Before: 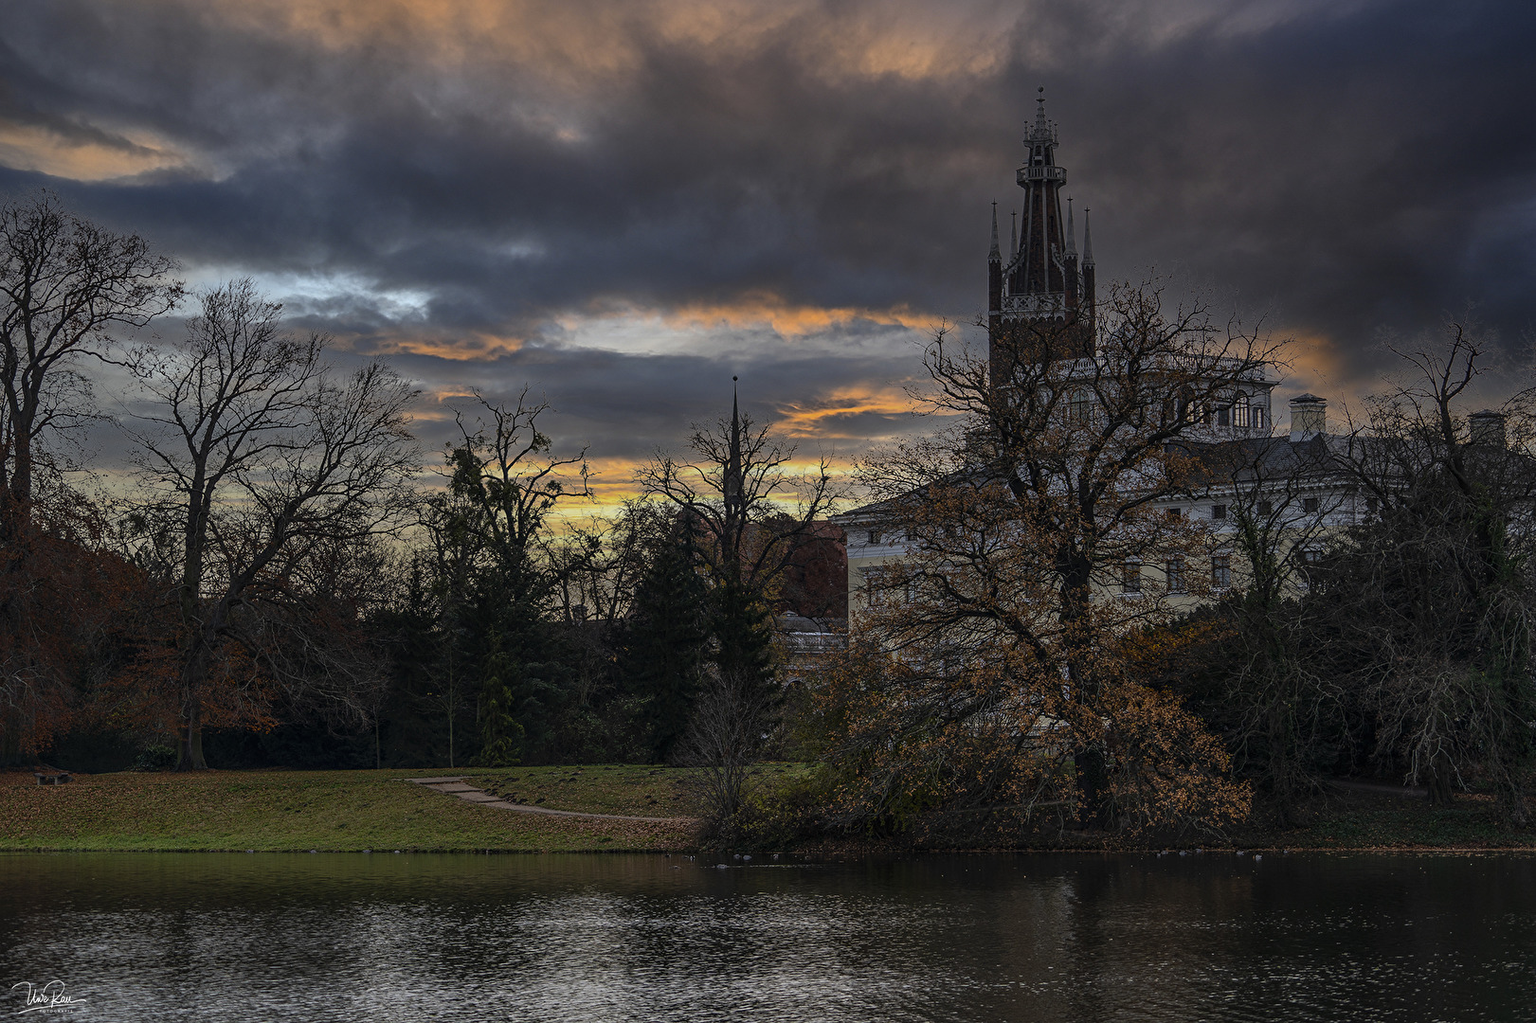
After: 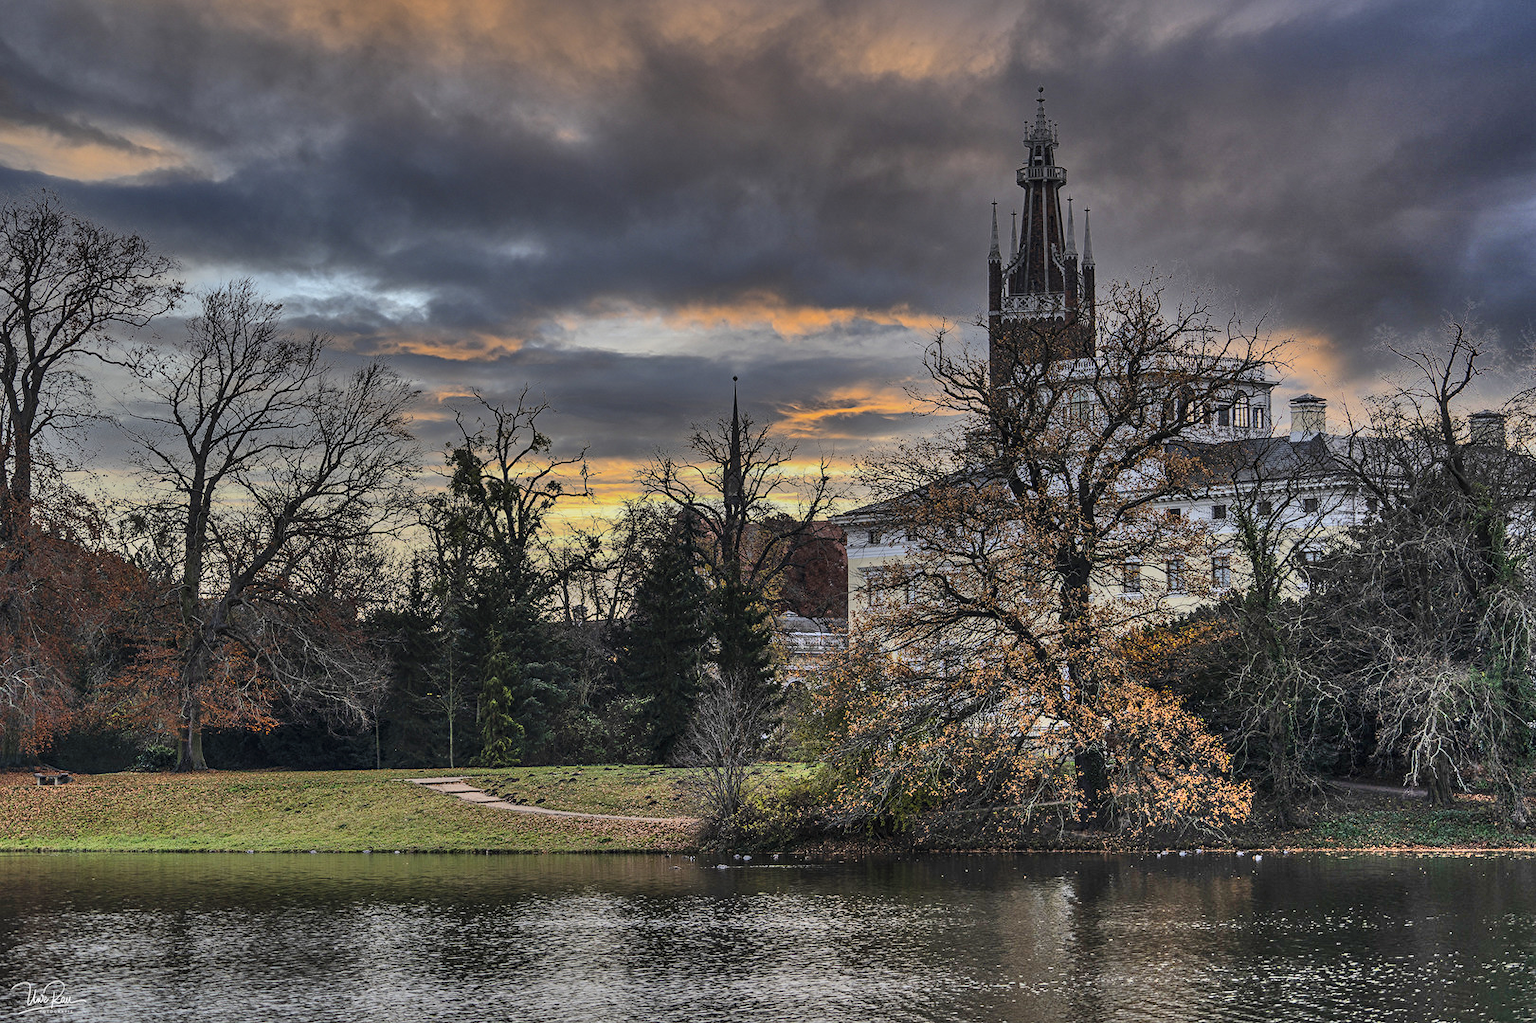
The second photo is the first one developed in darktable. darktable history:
shadows and highlights: shadows 74.42, highlights -60.59, soften with gaussian
